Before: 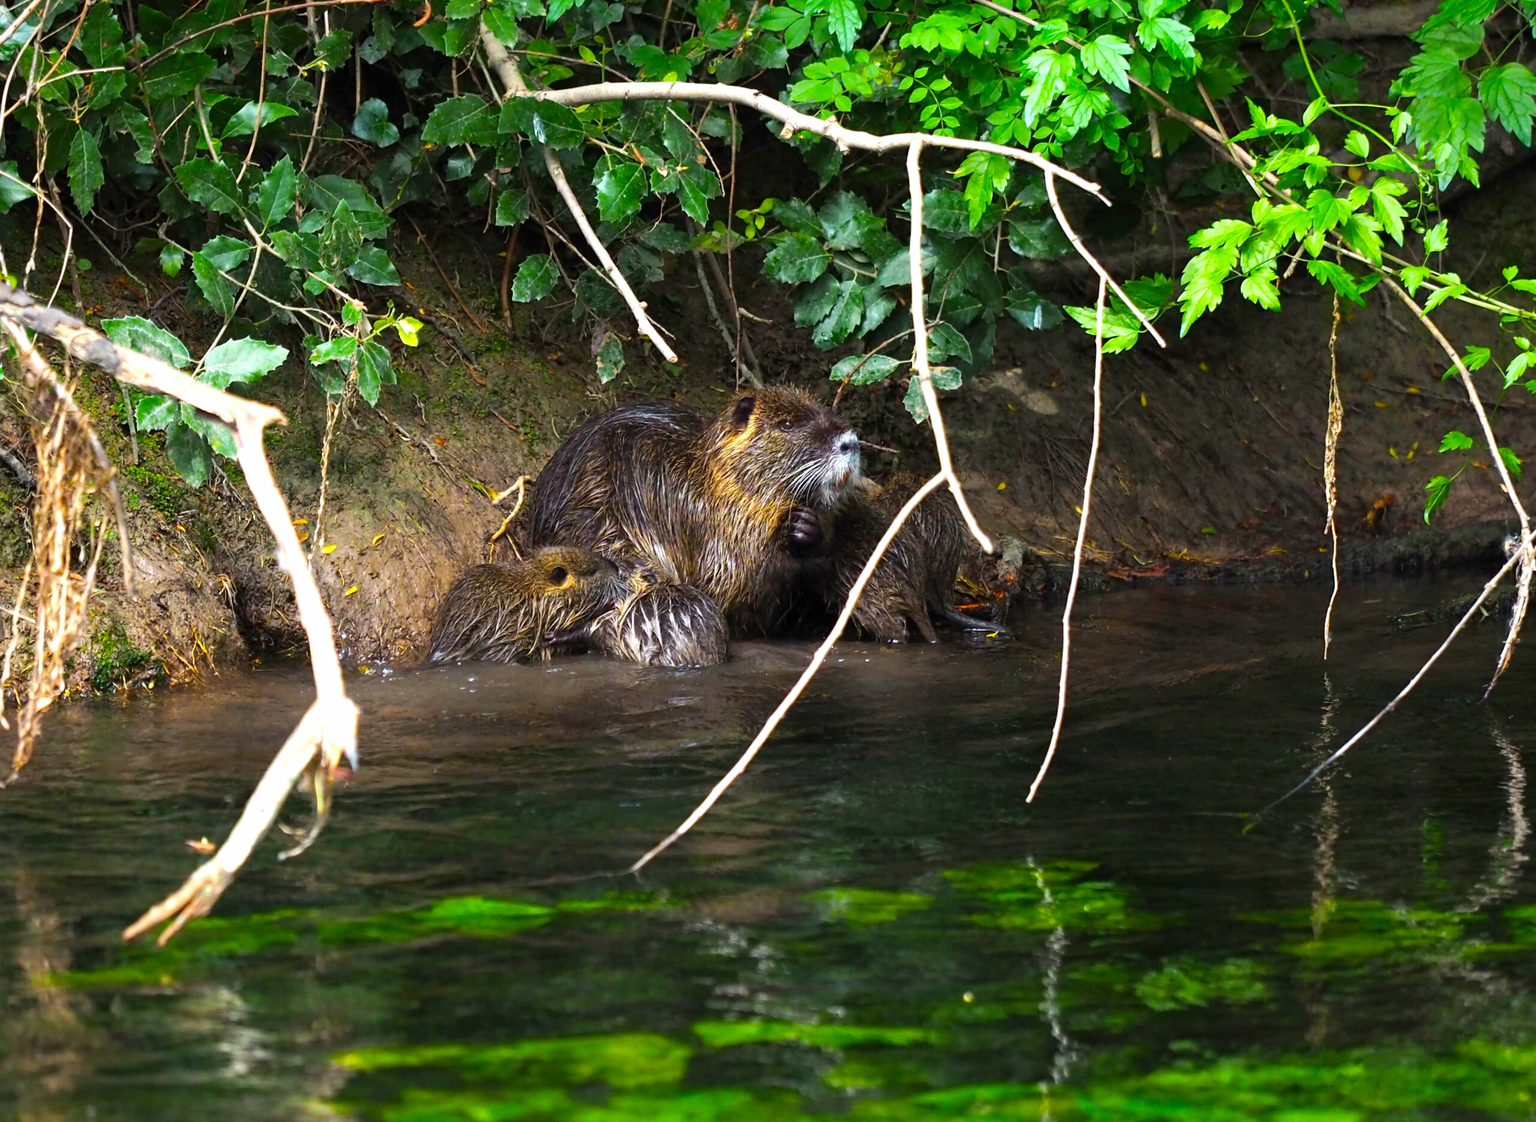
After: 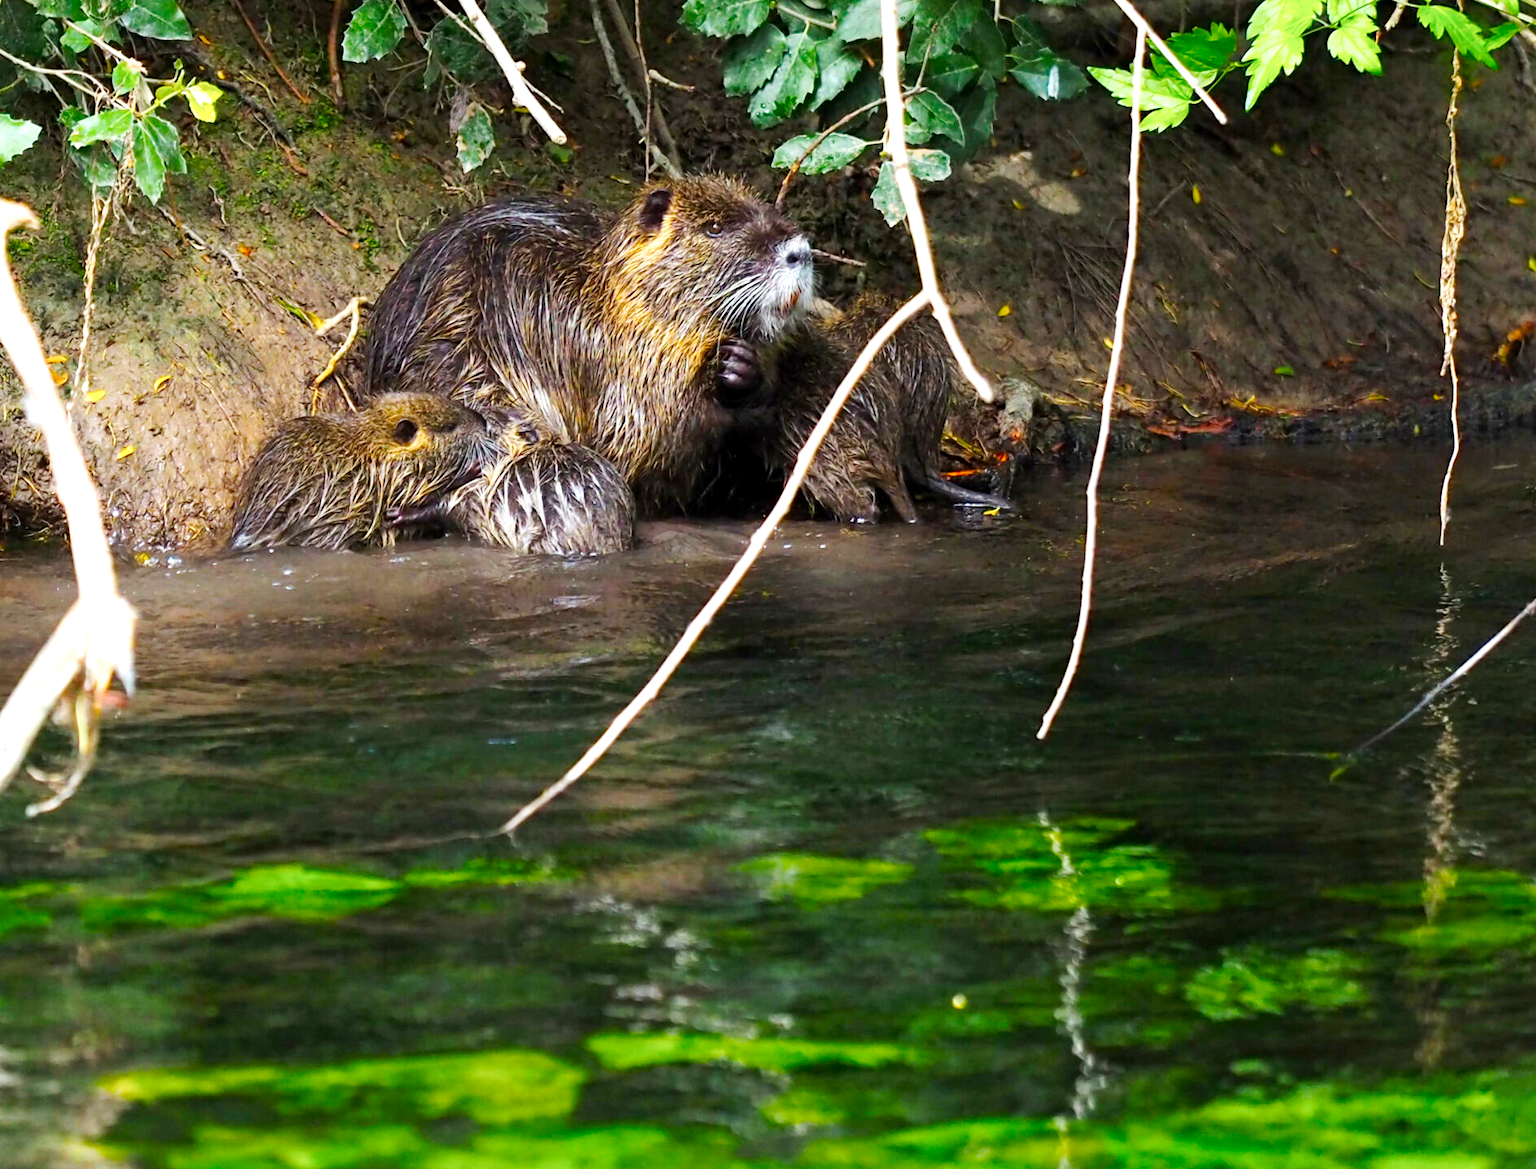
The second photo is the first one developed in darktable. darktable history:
tone curve: curves: ch0 [(0, 0) (0.003, 0.003) (0.011, 0.014) (0.025, 0.031) (0.044, 0.055) (0.069, 0.086) (0.1, 0.124) (0.136, 0.168) (0.177, 0.22) (0.224, 0.278) (0.277, 0.344) (0.335, 0.426) (0.399, 0.515) (0.468, 0.597) (0.543, 0.672) (0.623, 0.746) (0.709, 0.815) (0.801, 0.881) (0.898, 0.939) (1, 1)], preserve colors none
exposure: black level correction 0.002, exposure 0.15 EV, compensate highlight preservation false
crop: left 16.871%, top 22.857%, right 9.116%
